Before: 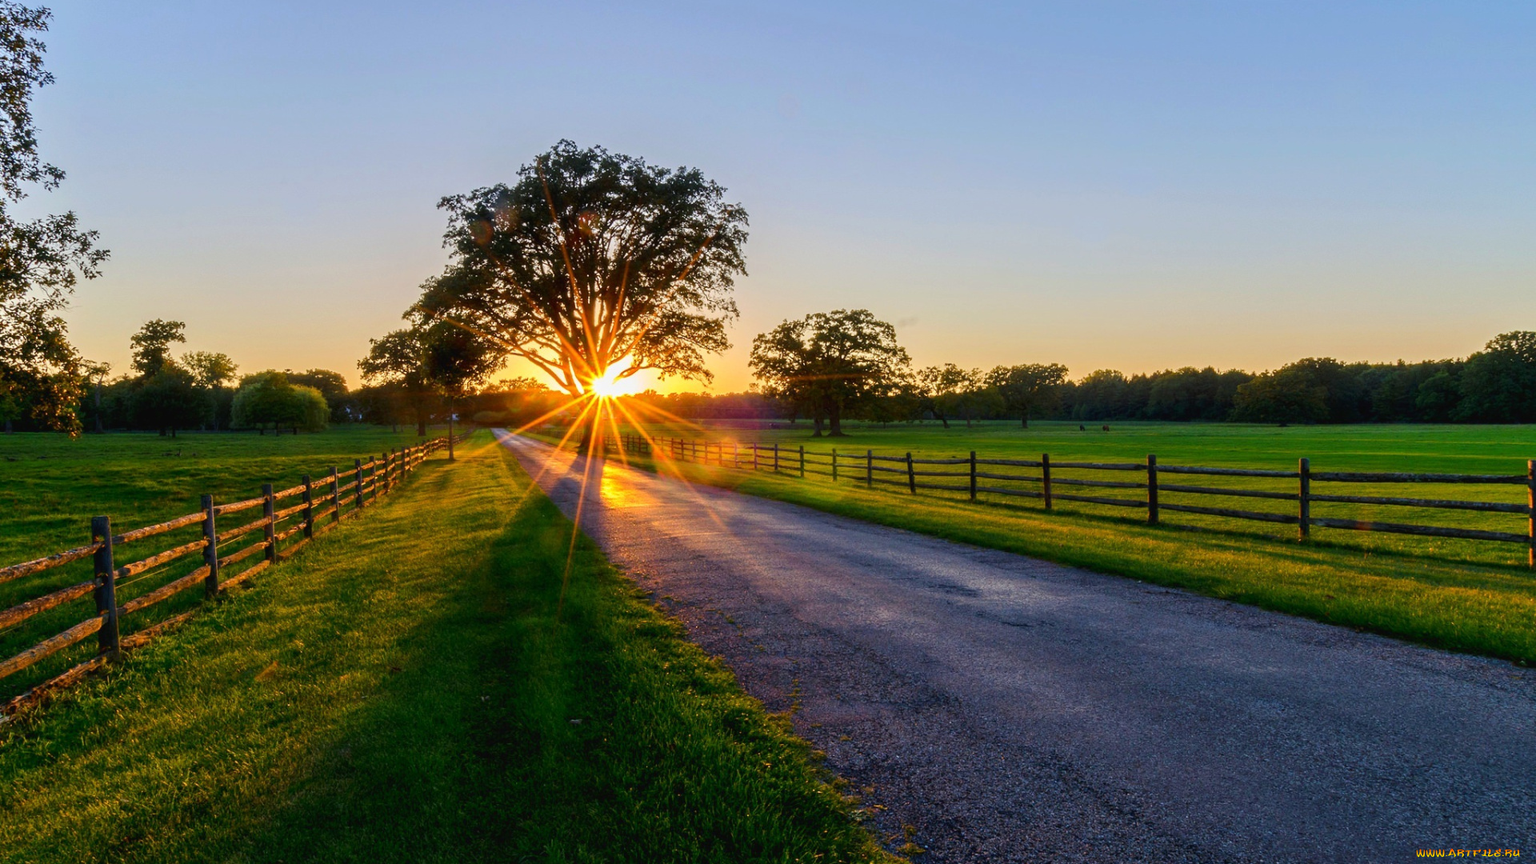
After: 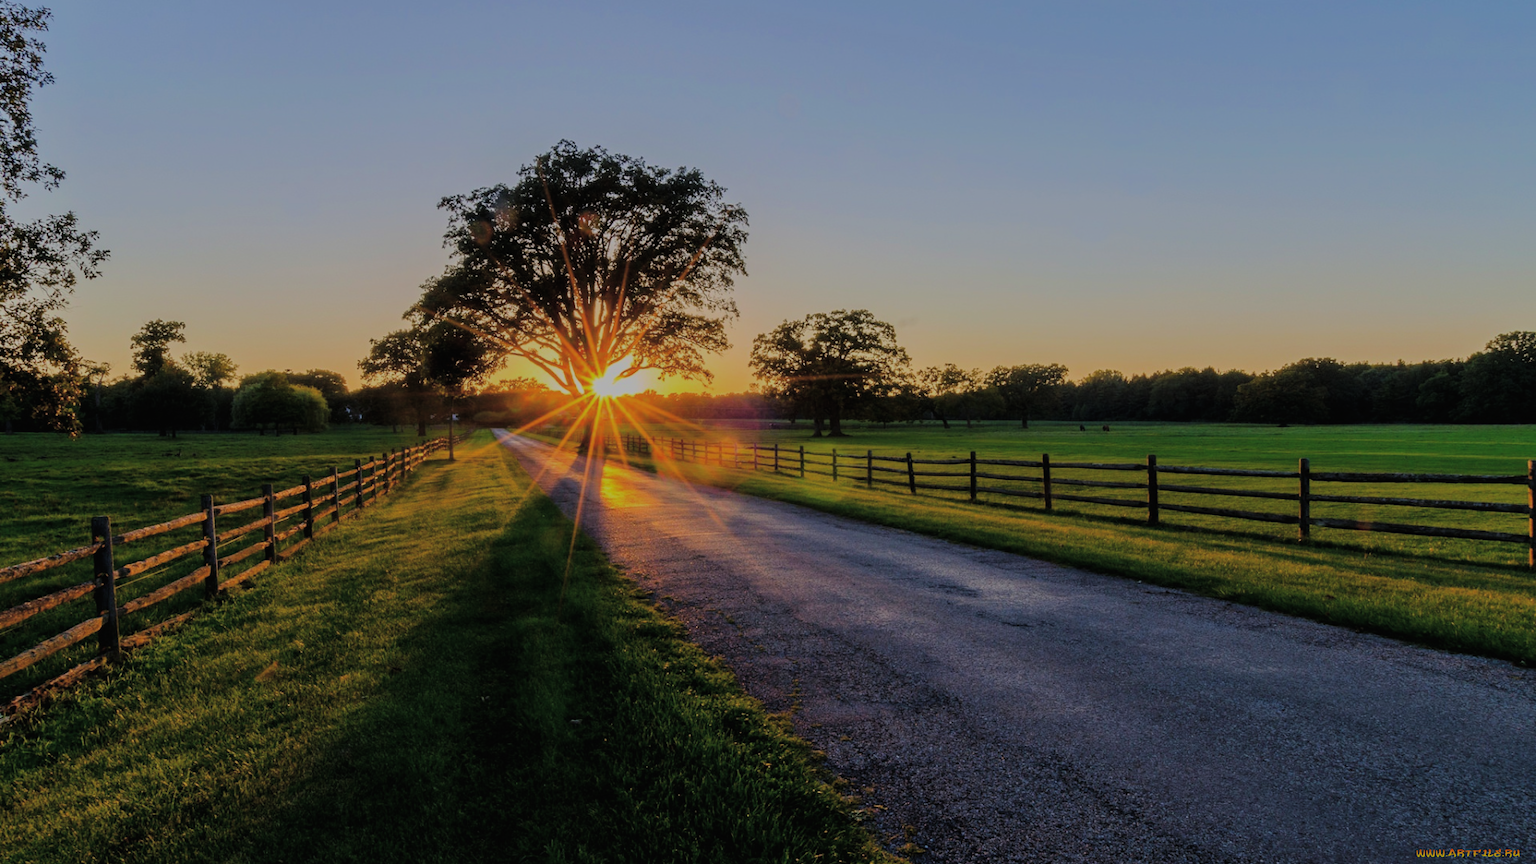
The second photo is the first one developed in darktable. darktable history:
filmic rgb: middle gray luminance 18.14%, black relative exposure -7.53 EV, white relative exposure 8.44 EV, threshold 2.94 EV, target black luminance 0%, hardness 2.23, latitude 18.96%, contrast 0.883, highlights saturation mix 3.51%, shadows ↔ highlights balance 10.52%, color science v6 (2022), enable highlight reconstruction true
exposure: black level correction -0.015, exposure -0.532 EV, compensate highlight preservation false
